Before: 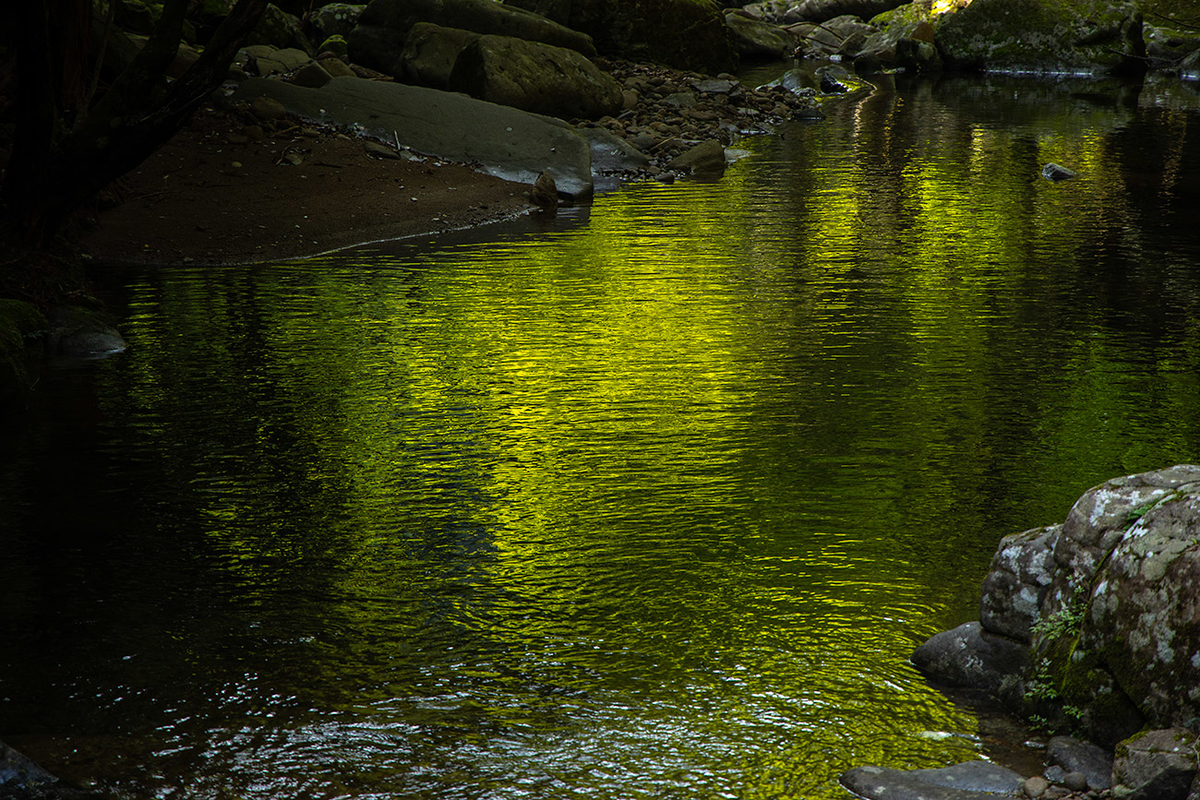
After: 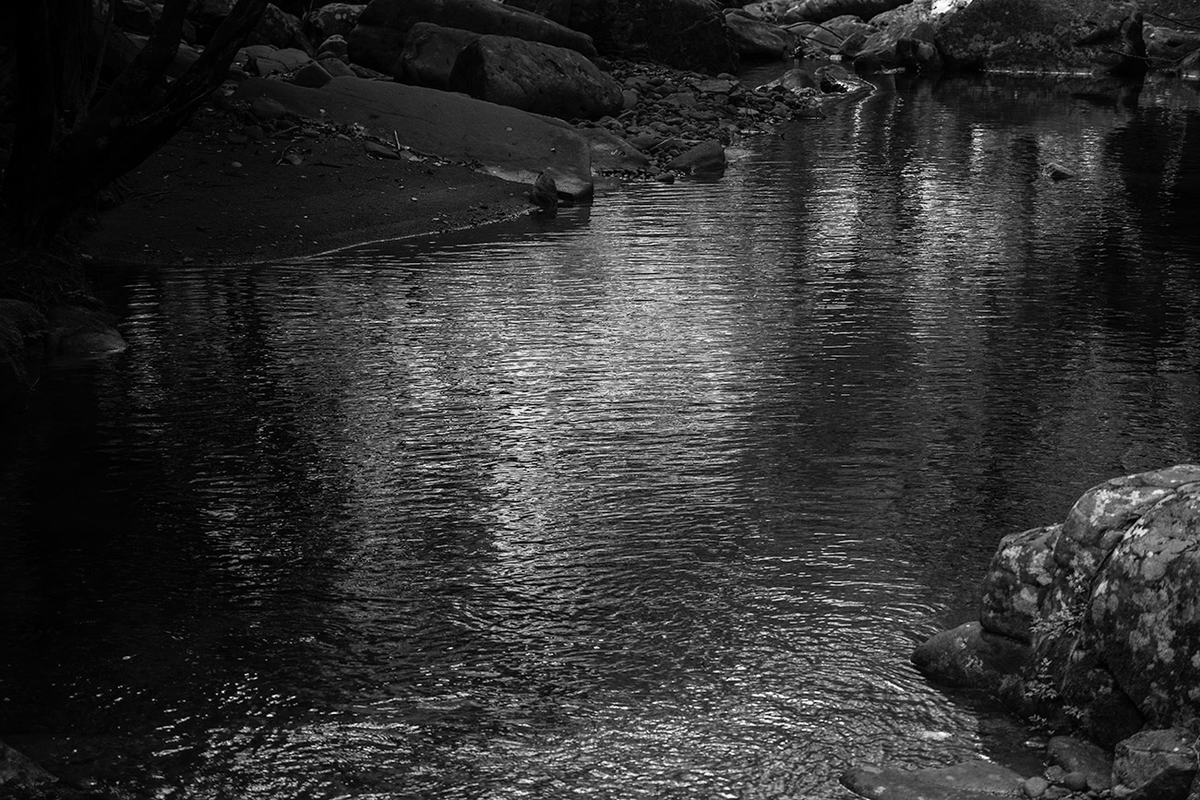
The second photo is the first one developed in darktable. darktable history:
tone equalizer: on, module defaults
monochrome: on, module defaults
color calibration: x 0.37, y 0.382, temperature 4313.32 K
